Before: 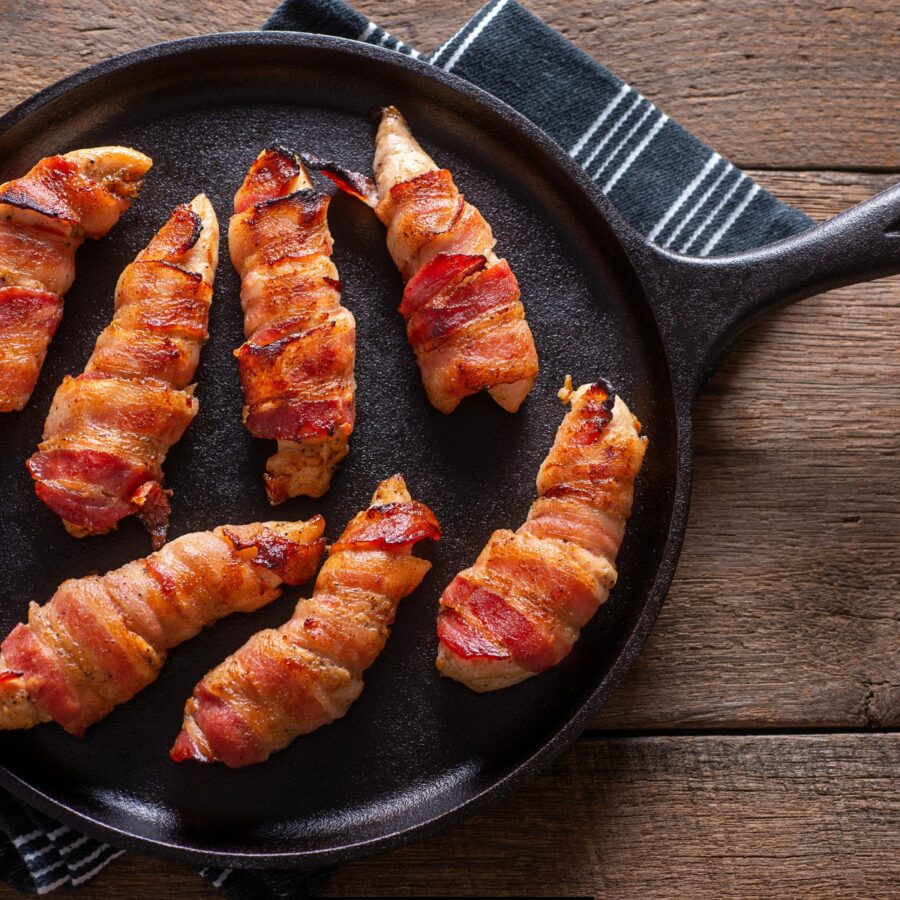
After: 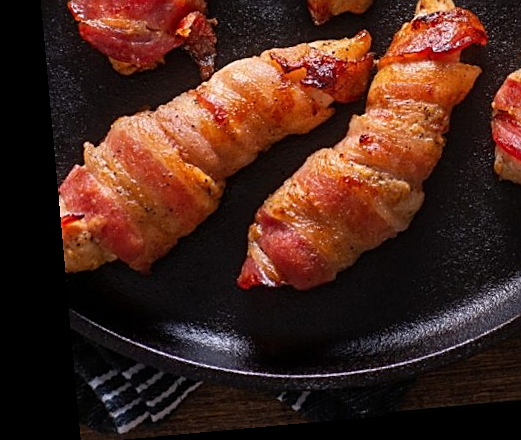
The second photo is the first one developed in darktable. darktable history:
crop and rotate: top 54.778%, right 46.61%, bottom 0.159%
rotate and perspective: rotation -5.2°, automatic cropping off
sharpen: on, module defaults
